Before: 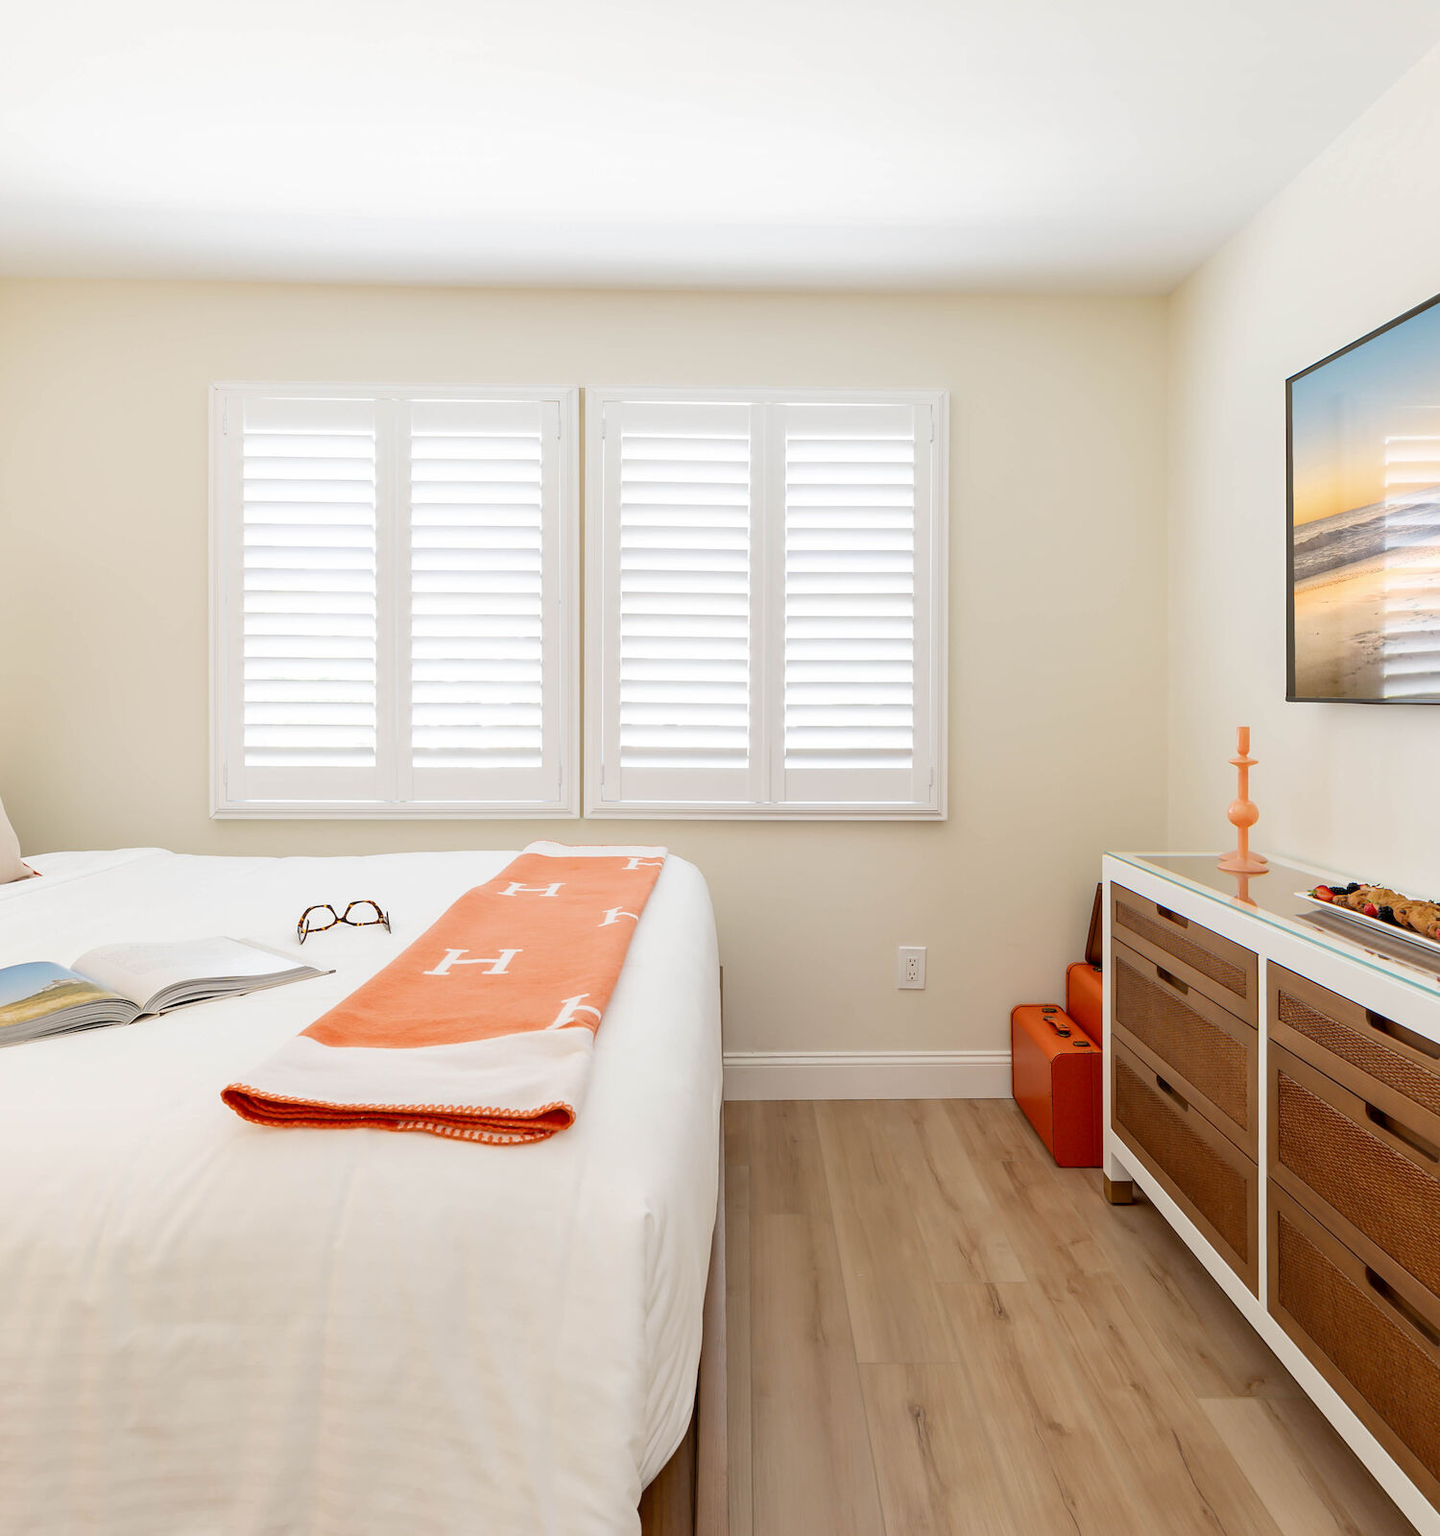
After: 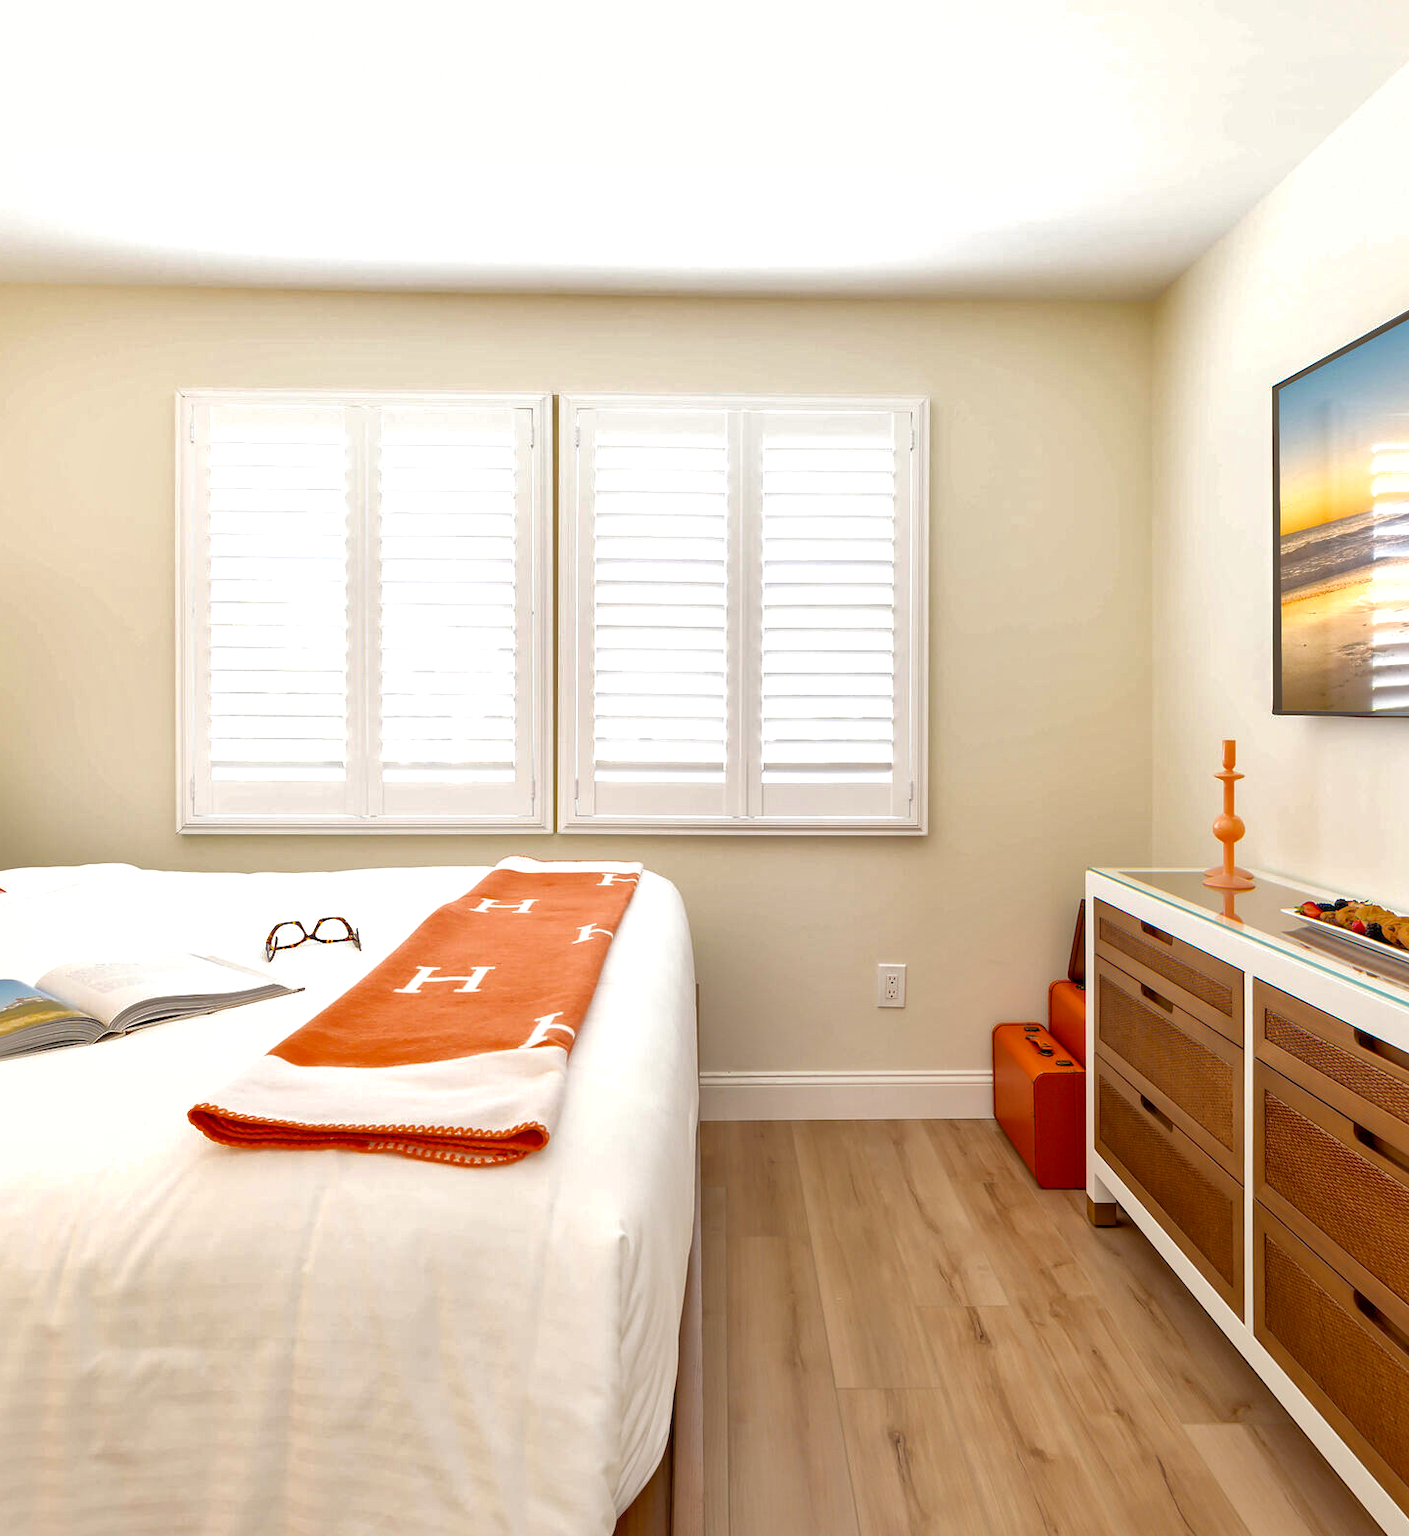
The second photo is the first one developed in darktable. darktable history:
shadows and highlights: on, module defaults
crop and rotate: left 2.536%, right 1.298%, bottom 1.798%
color balance rgb: power › luminance 1.178%, power › chroma 0.416%, power › hue 31.73°, perceptual saturation grading › global saturation 16.032%, perceptual brilliance grading › global brilliance 1.576%, perceptual brilliance grading › highlights 7.651%, perceptual brilliance grading › shadows -4.13%
local contrast: mode bilateral grid, contrast 21, coarseness 49, detail 119%, midtone range 0.2
